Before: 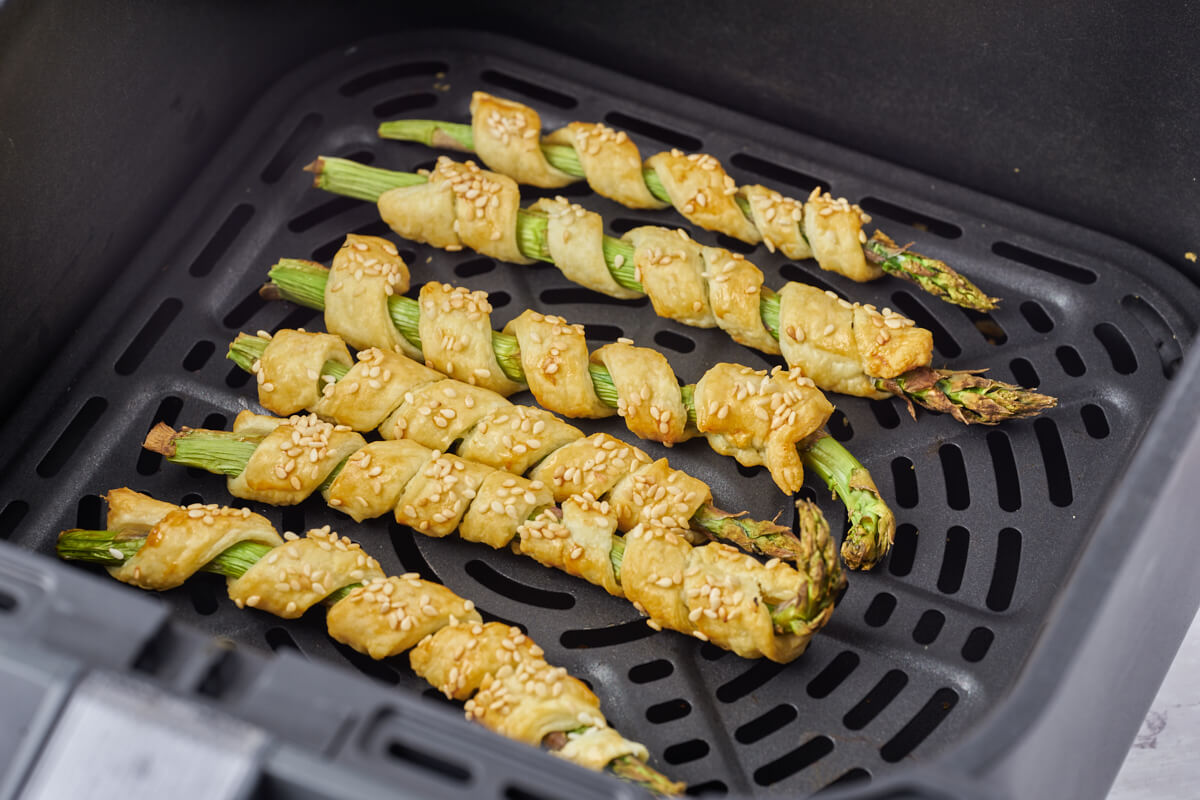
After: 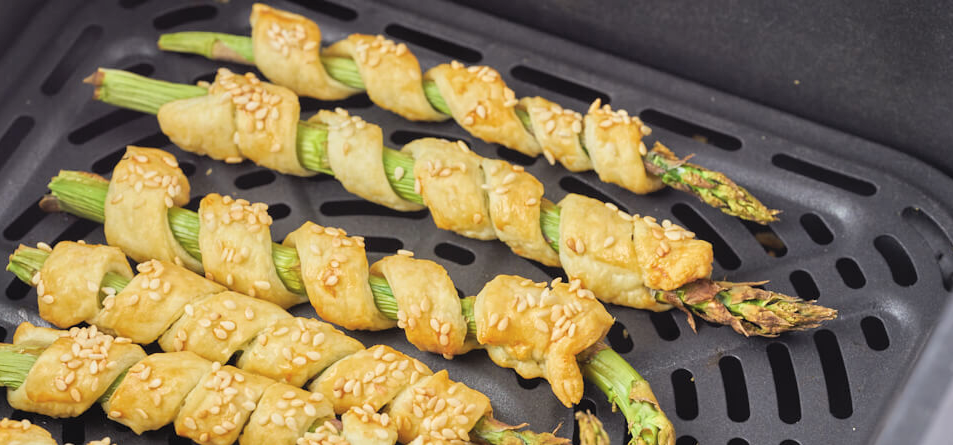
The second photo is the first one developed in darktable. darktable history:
crop: left 18.38%, top 11.092%, right 2.134%, bottom 33.217%
contrast brightness saturation: brightness 0.15
